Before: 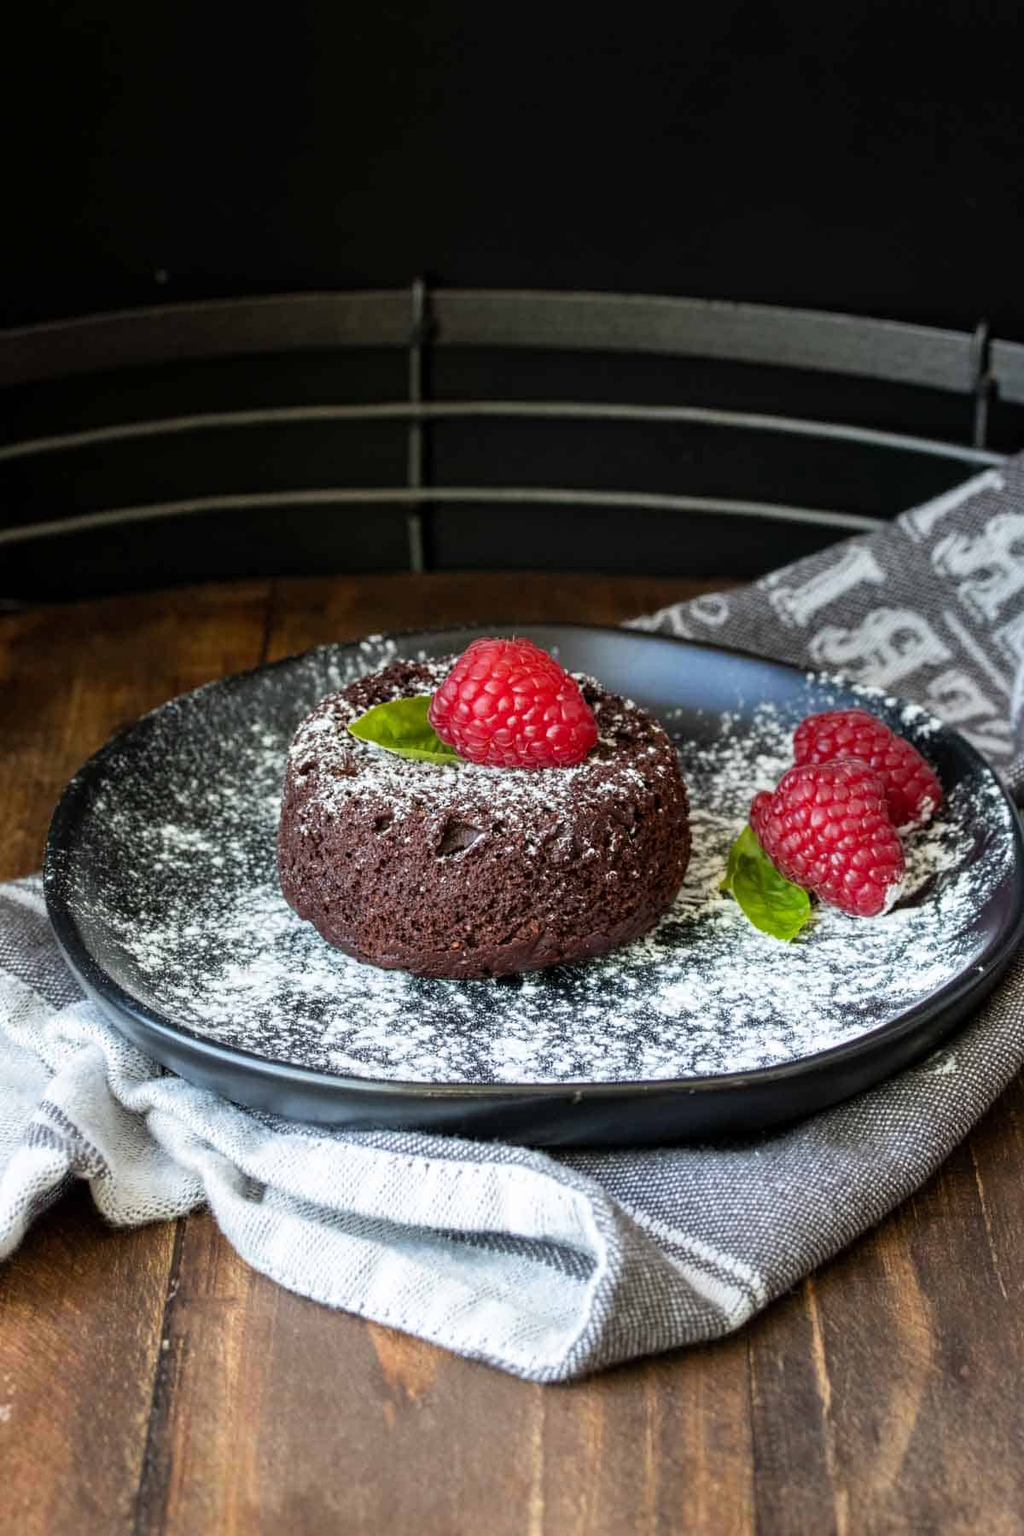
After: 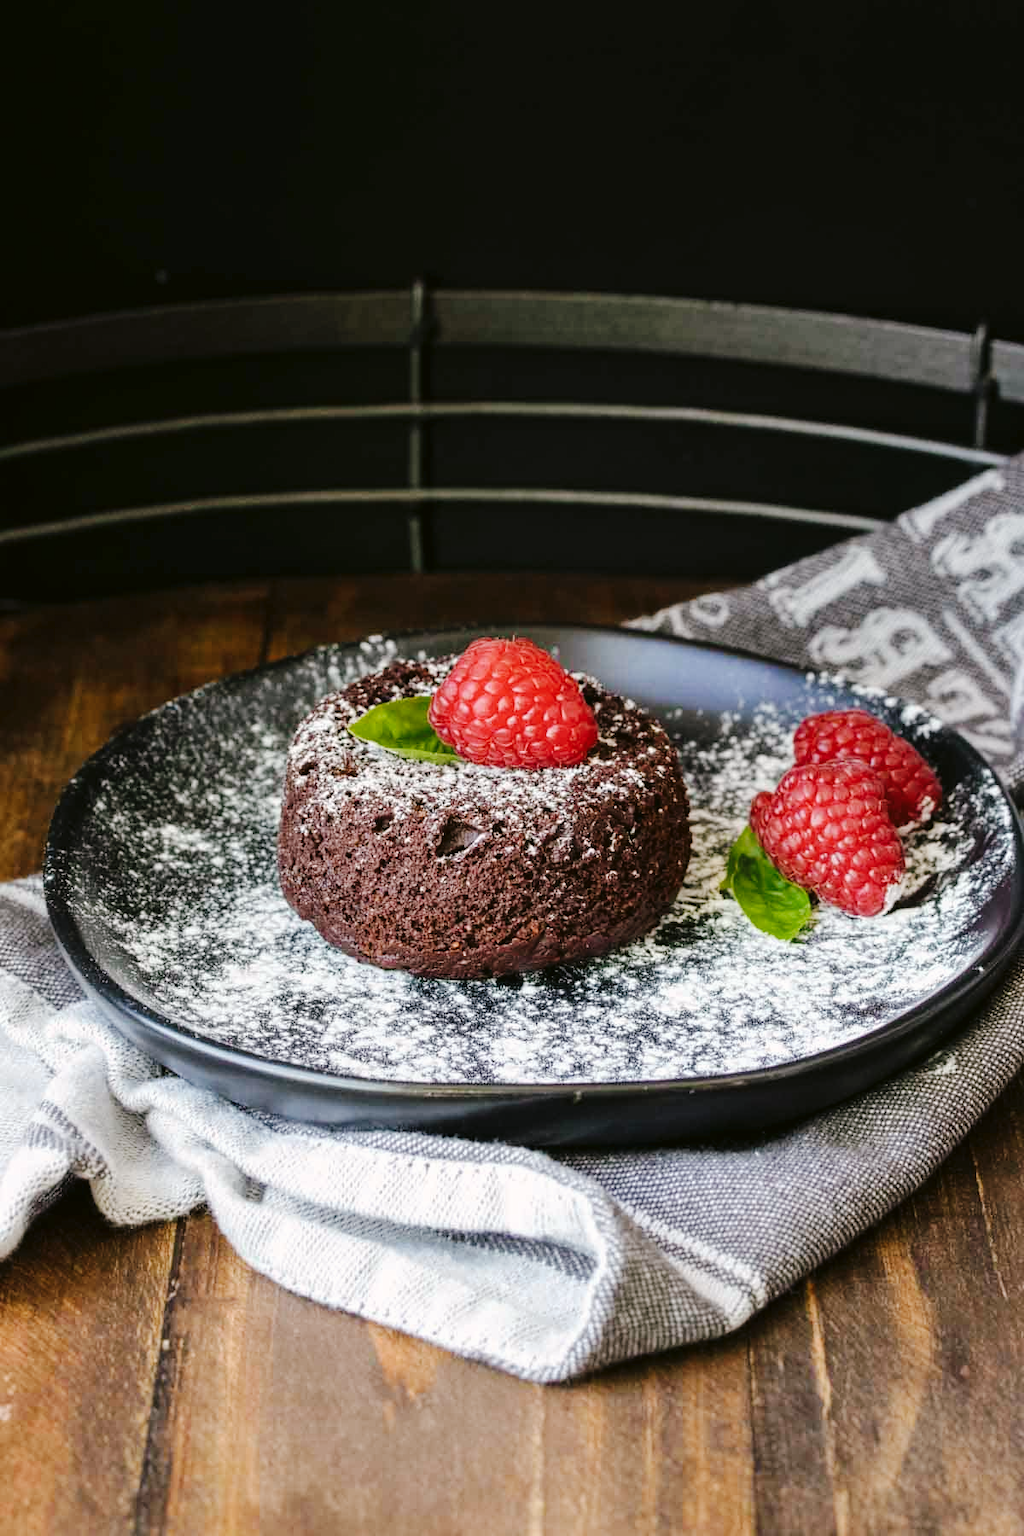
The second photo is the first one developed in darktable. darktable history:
tone curve: curves: ch0 [(0, 0) (0.003, 0.015) (0.011, 0.021) (0.025, 0.032) (0.044, 0.046) (0.069, 0.062) (0.1, 0.08) (0.136, 0.117) (0.177, 0.165) (0.224, 0.221) (0.277, 0.298) (0.335, 0.385) (0.399, 0.469) (0.468, 0.558) (0.543, 0.637) (0.623, 0.708) (0.709, 0.771) (0.801, 0.84) (0.898, 0.907) (1, 1)], preserve colors none
color look up table: target L [98.06, 94.37, 89.65, 87.67, 86.38, 70.39, 72.34, 69.08, 58, 58.98, 52.21, 38.96, 37.51, 28.18, 200.44, 84.54, 69.22, 69.79, 60.09, 60.15, 58.1, 52.29, 48.76, 47.12, 41.35, 30.36, 26.17, 85.99, 81.82, 77.67, 72.19, 60.88, 68.87, 55.16, 42.77, 40.75, 41.65, 32.24, 40.51, 18.89, 15.64, 1.537, 89.52, 89.63, 73.43, 71.25, 67.4, 59.33, 26.96], target a [-0.025, -13, -29, -40.16, -57.84, -30.61, 0.443, -56.46, -58.23, -9.037, -24, -34.06, -24.94, -22.87, 0, -2.129, 39.58, 43.65, 7.33, 60.86, 66.91, 70.95, 26.29, 21.27, 61.1, 7.749, 37.87, 15.42, 26.41, 38.74, 39.43, 71.49, 56.81, 17.32, 11.83, 61.56, 55.75, 34.58, 35.45, 28.12, 30.17, 0.219, -50.26, -15.28, -19.22, -43.66, -1.422, -13.55, -5.776], target b [7.439, 46.18, 25.31, 55.75, 20.89, 59.73, 37.59, 28.29, 48.14, 14.88, 38.96, 34.1, 3.723, 25.17, 0, 76.89, 47.42, 22.9, 57.93, 10.43, 22.55, 44.85, 47.6, 32.33, 49.2, 5.028, 33.55, 0.655, -20.52, -10.63, -33.96, -25.75, -38.88, 0.173, -52.52, -6.195, -48.22, -1.162, -66.66, -20.47, -45.94, -2.261, -13.17, -4.126, -31.73, -3.971, -9.442, -34.95, -19.71], num patches 49
